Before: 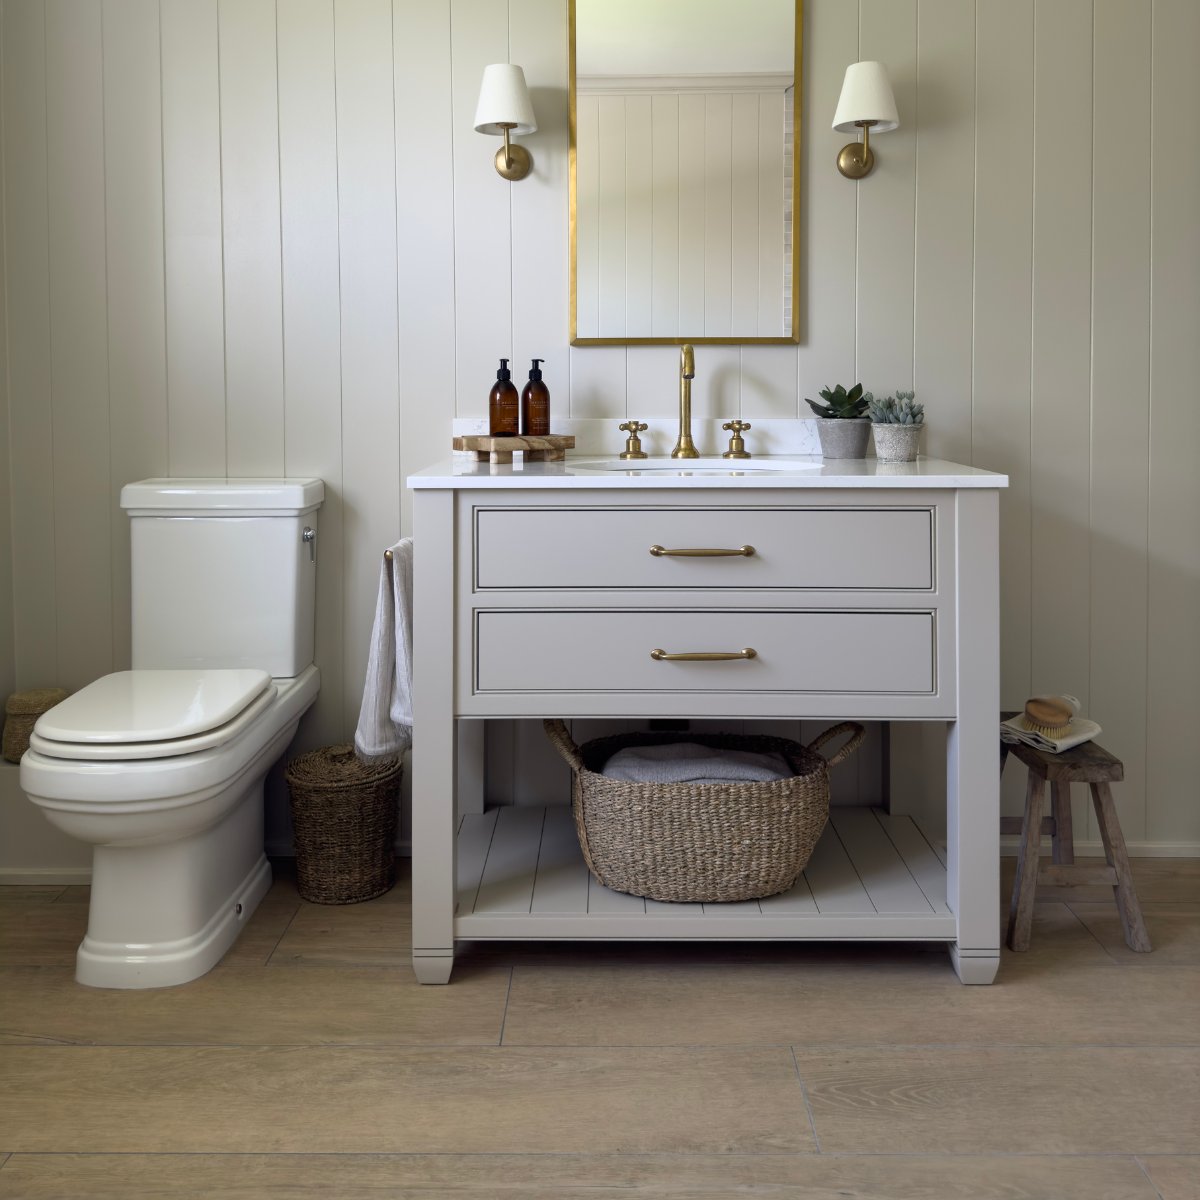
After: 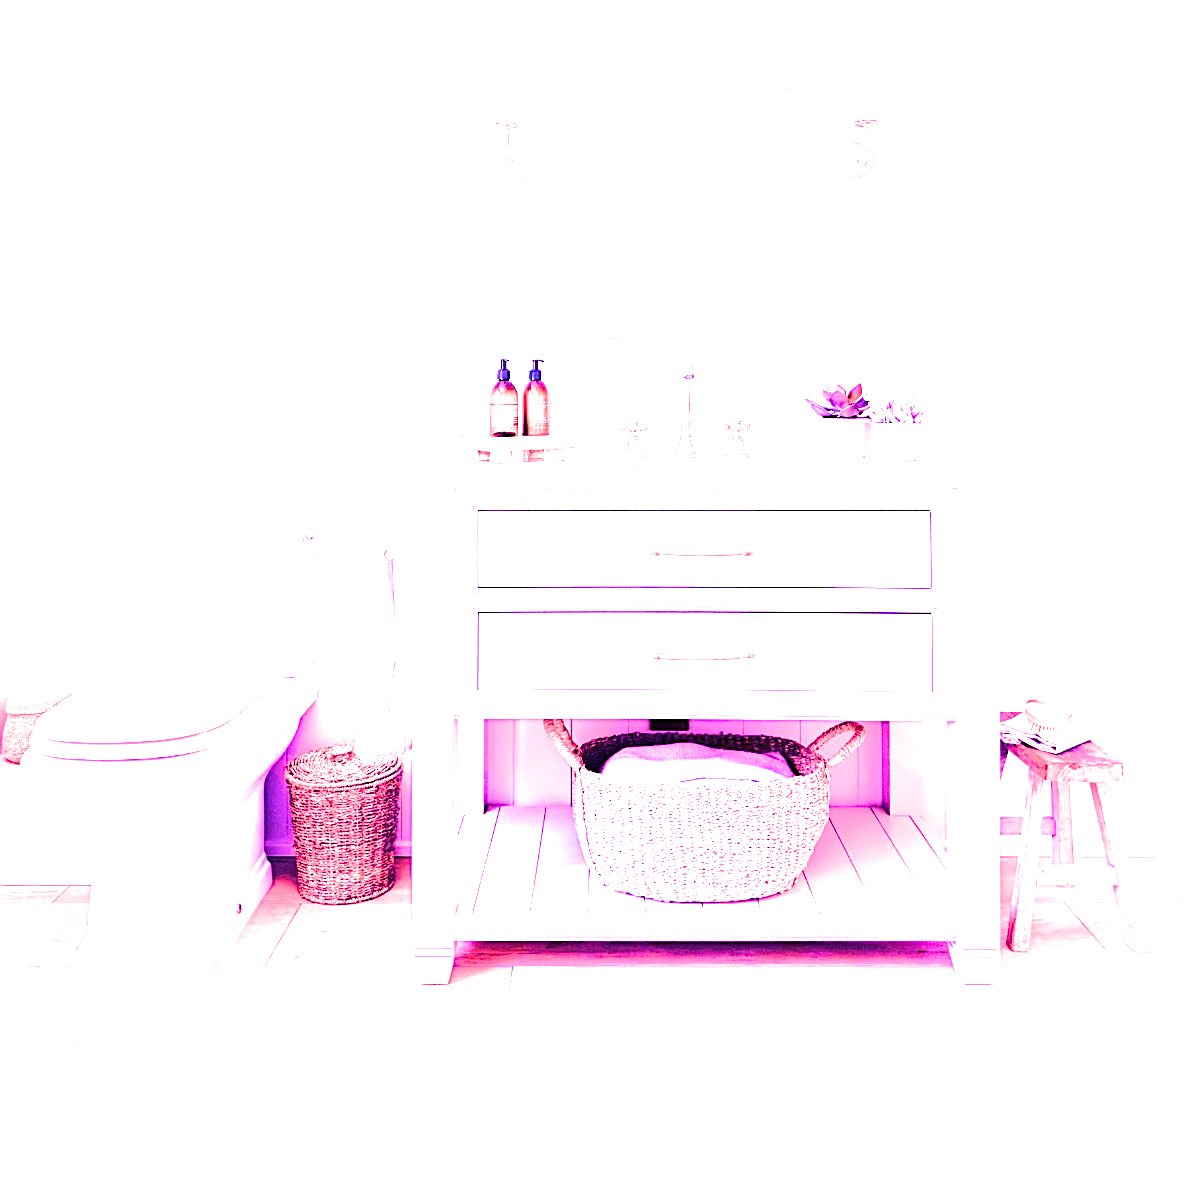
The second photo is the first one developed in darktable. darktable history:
exposure: black level correction 0, exposure 1.9 EV, compensate highlight preservation false
sharpen: on, module defaults
filmic rgb: black relative exposure -7.65 EV, white relative exposure 4.56 EV, hardness 3.61
white balance: red 8, blue 8
